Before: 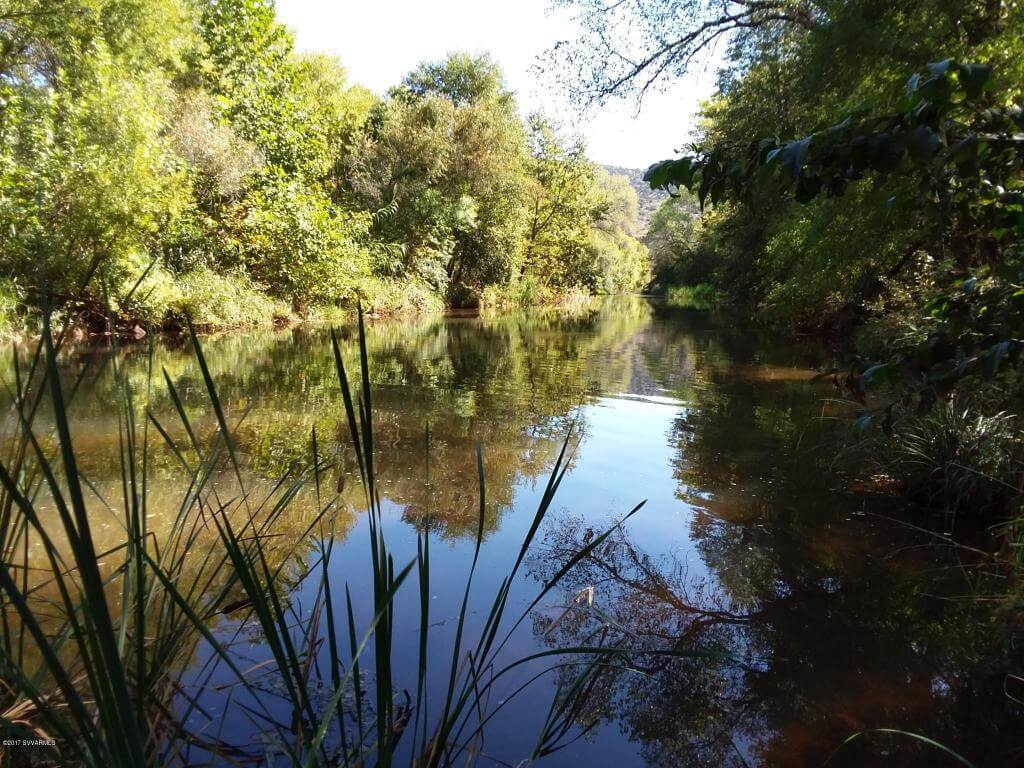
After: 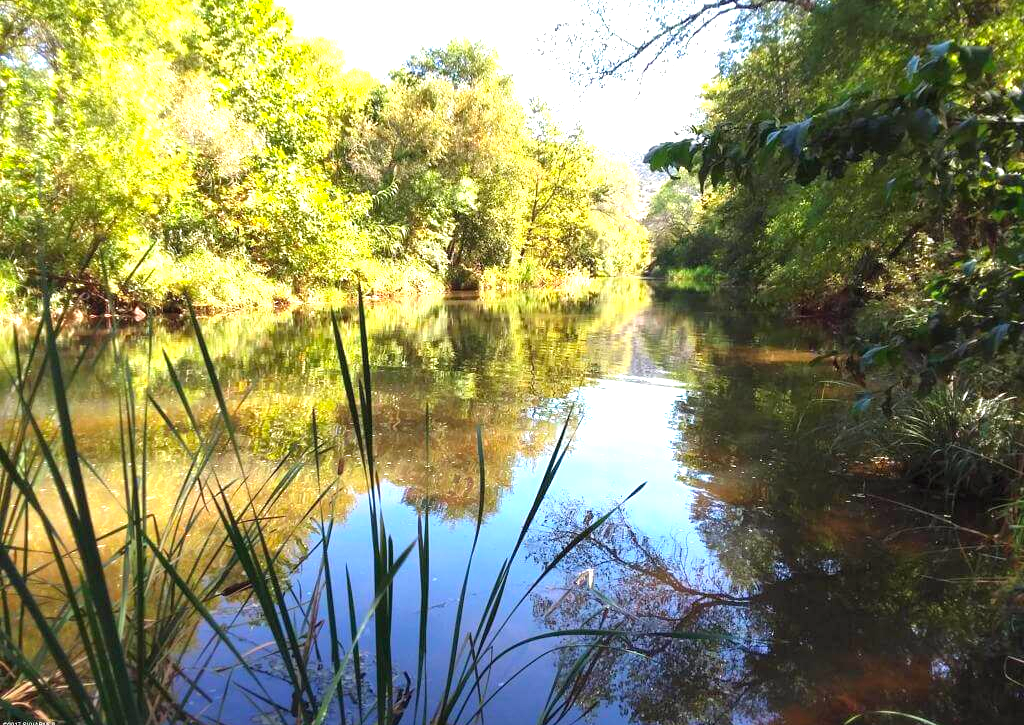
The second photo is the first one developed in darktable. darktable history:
crop and rotate: top 2.344%, bottom 3.151%
contrast brightness saturation: brightness 0.092, saturation 0.192
exposure: black level correction 0, exposure 1.106 EV, compensate highlight preservation false
